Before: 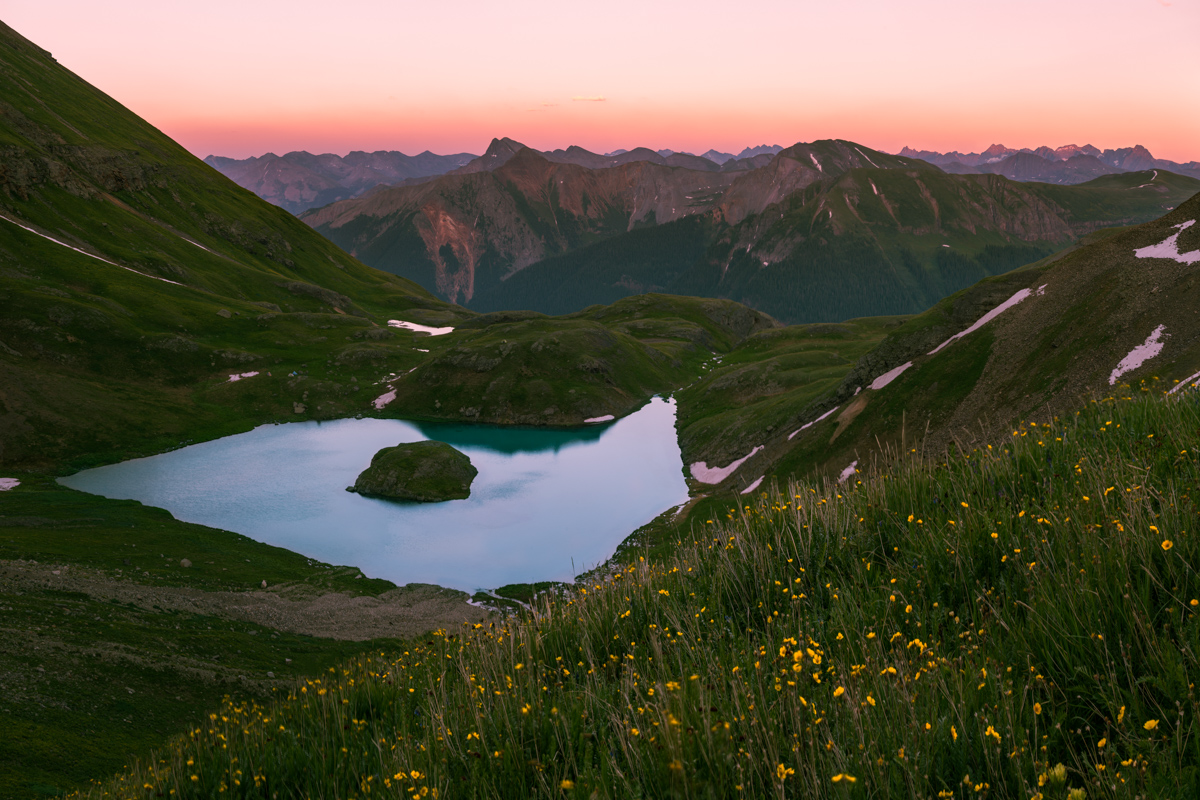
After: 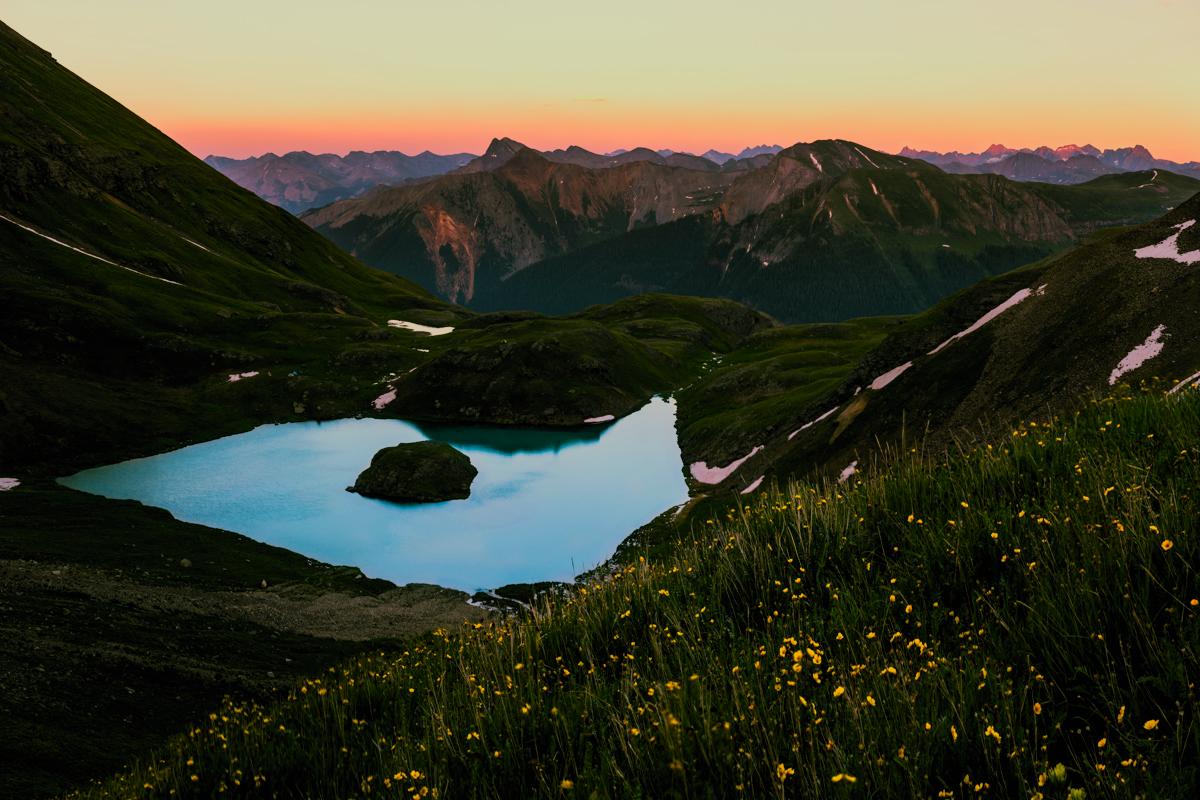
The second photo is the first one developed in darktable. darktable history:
filmic rgb: black relative exposure -5.08 EV, white relative exposure 4 EV, hardness 2.88, contrast 1.296, color science v5 (2021), iterations of high-quality reconstruction 0, contrast in shadows safe, contrast in highlights safe
color correction: highlights a* -11.07, highlights b* 9.9, saturation 1.71
